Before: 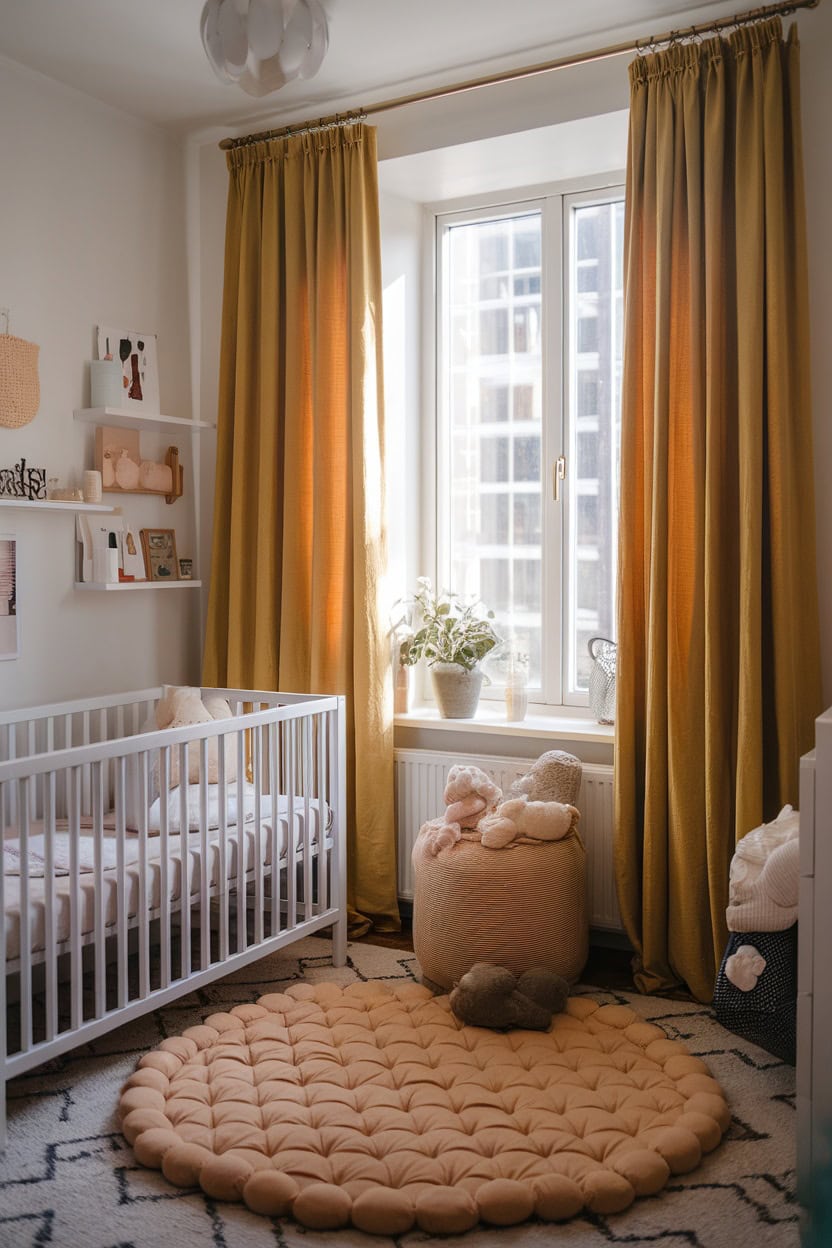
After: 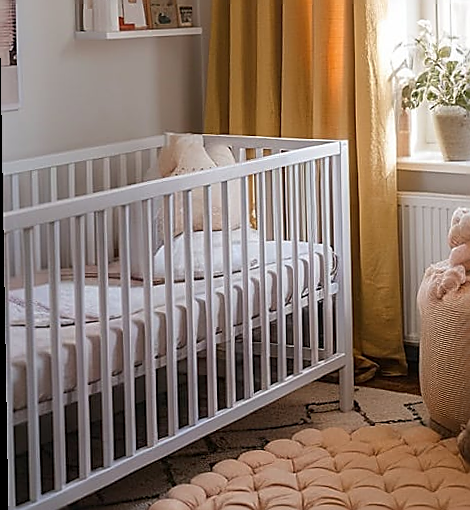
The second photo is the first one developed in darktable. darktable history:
crop: top 44.483%, right 43.593%, bottom 12.892%
sharpen: radius 1.4, amount 1.25, threshold 0.7
rotate and perspective: rotation -1°, crop left 0.011, crop right 0.989, crop top 0.025, crop bottom 0.975
